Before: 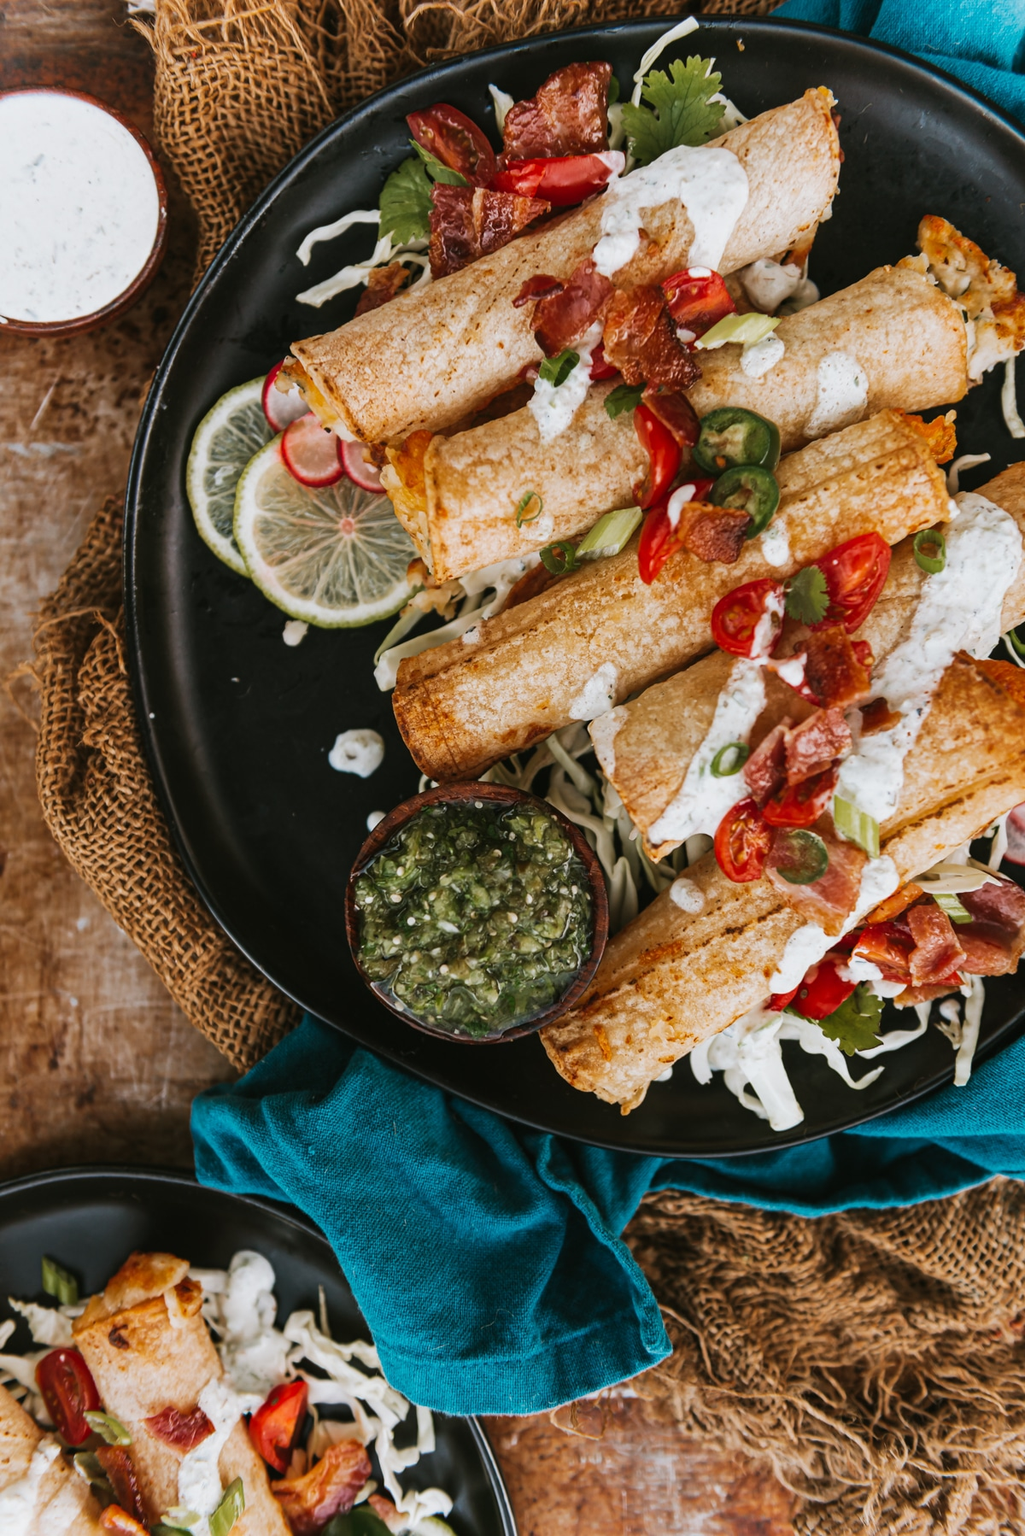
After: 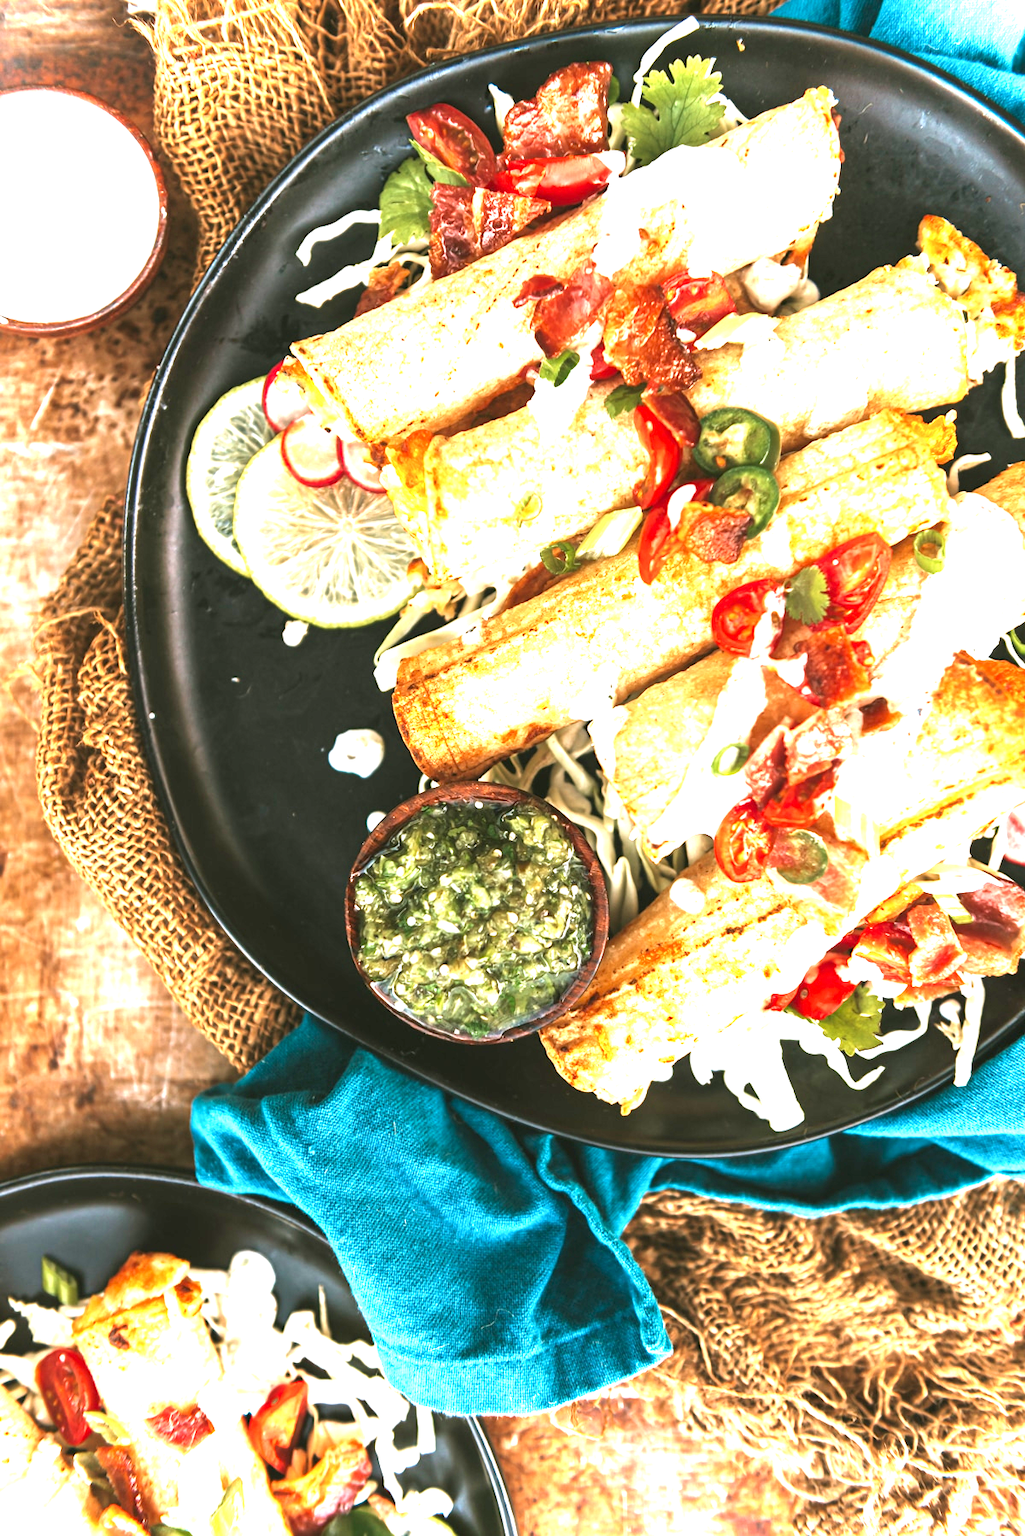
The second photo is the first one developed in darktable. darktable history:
velvia: strength 10.59%
exposure: exposure 2.255 EV, compensate highlight preservation false
